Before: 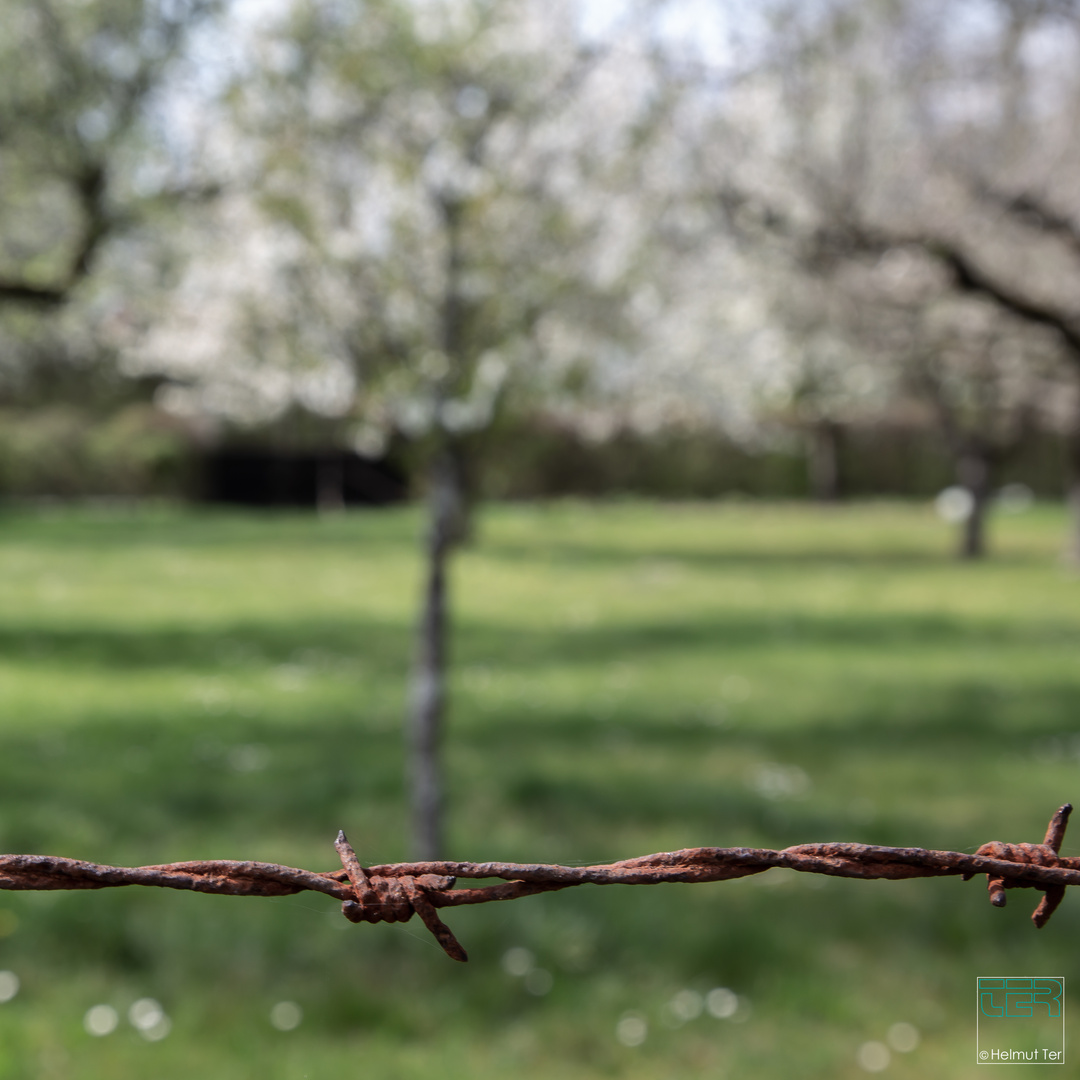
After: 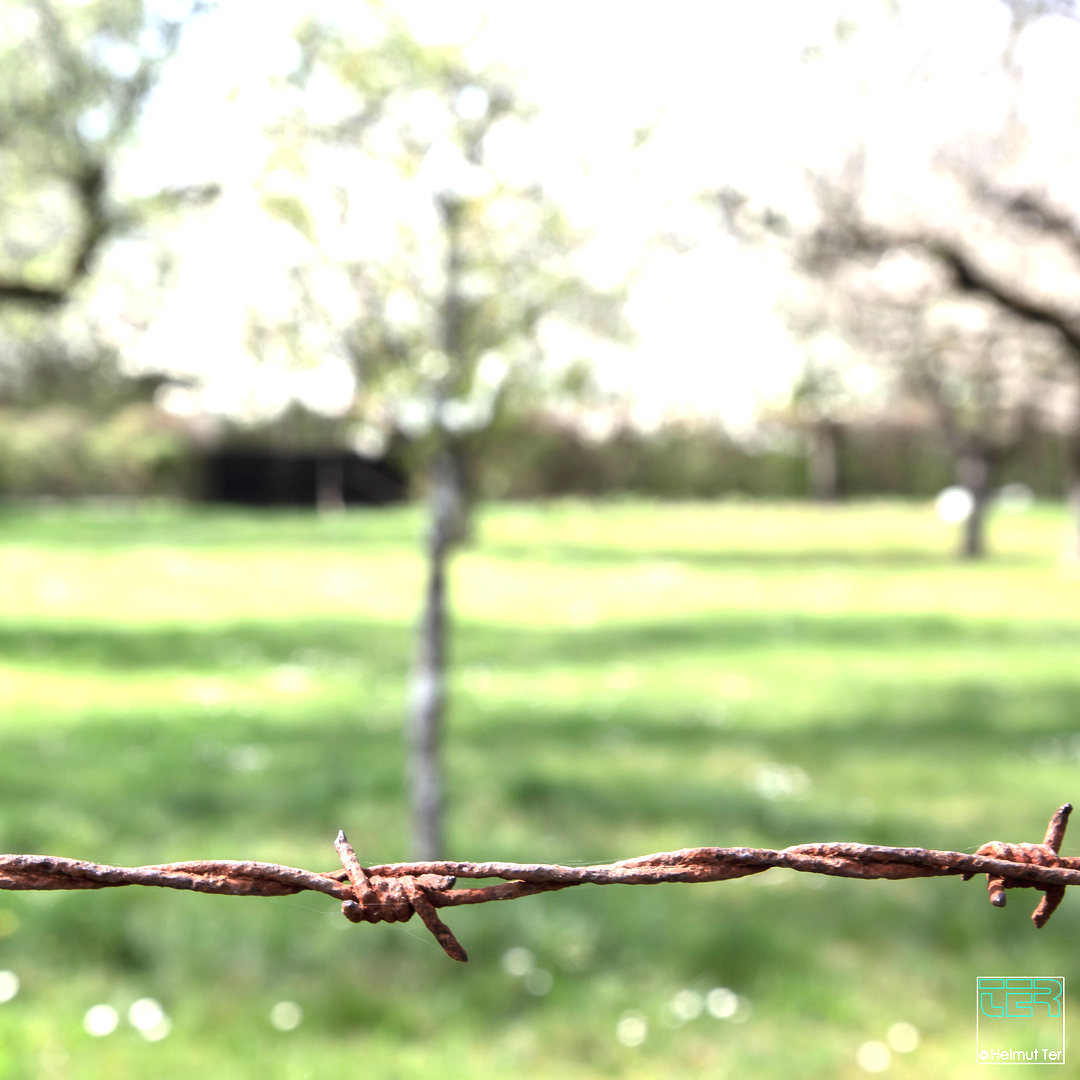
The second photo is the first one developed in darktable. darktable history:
exposure: black level correction 0, exposure 1.75 EV, compensate highlight preservation false
